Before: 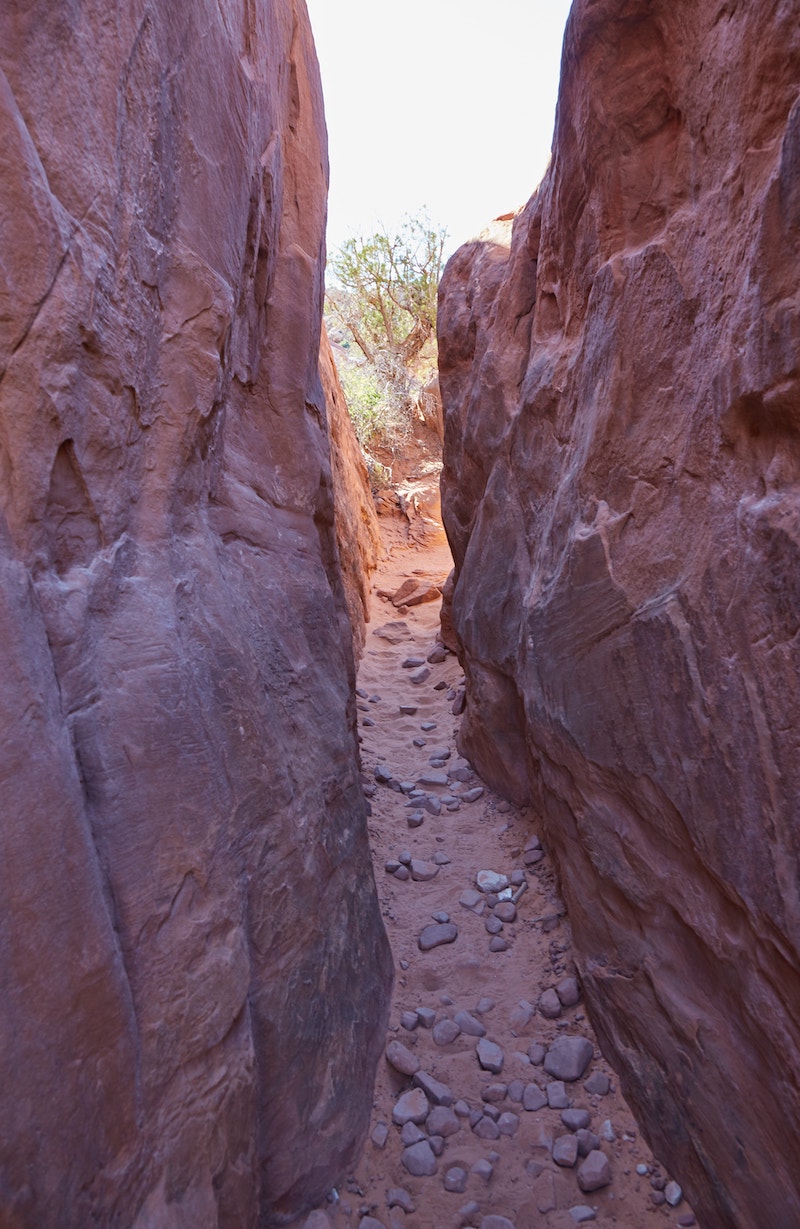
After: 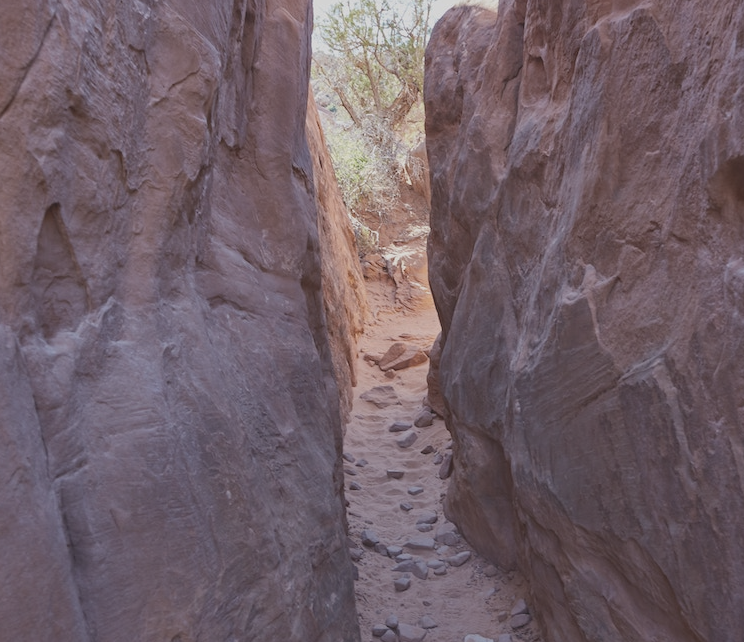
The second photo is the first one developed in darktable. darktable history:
color correction: saturation 0.99
crop: left 1.744%, top 19.225%, right 5.069%, bottom 28.357%
contrast brightness saturation: contrast -0.26, saturation -0.43
